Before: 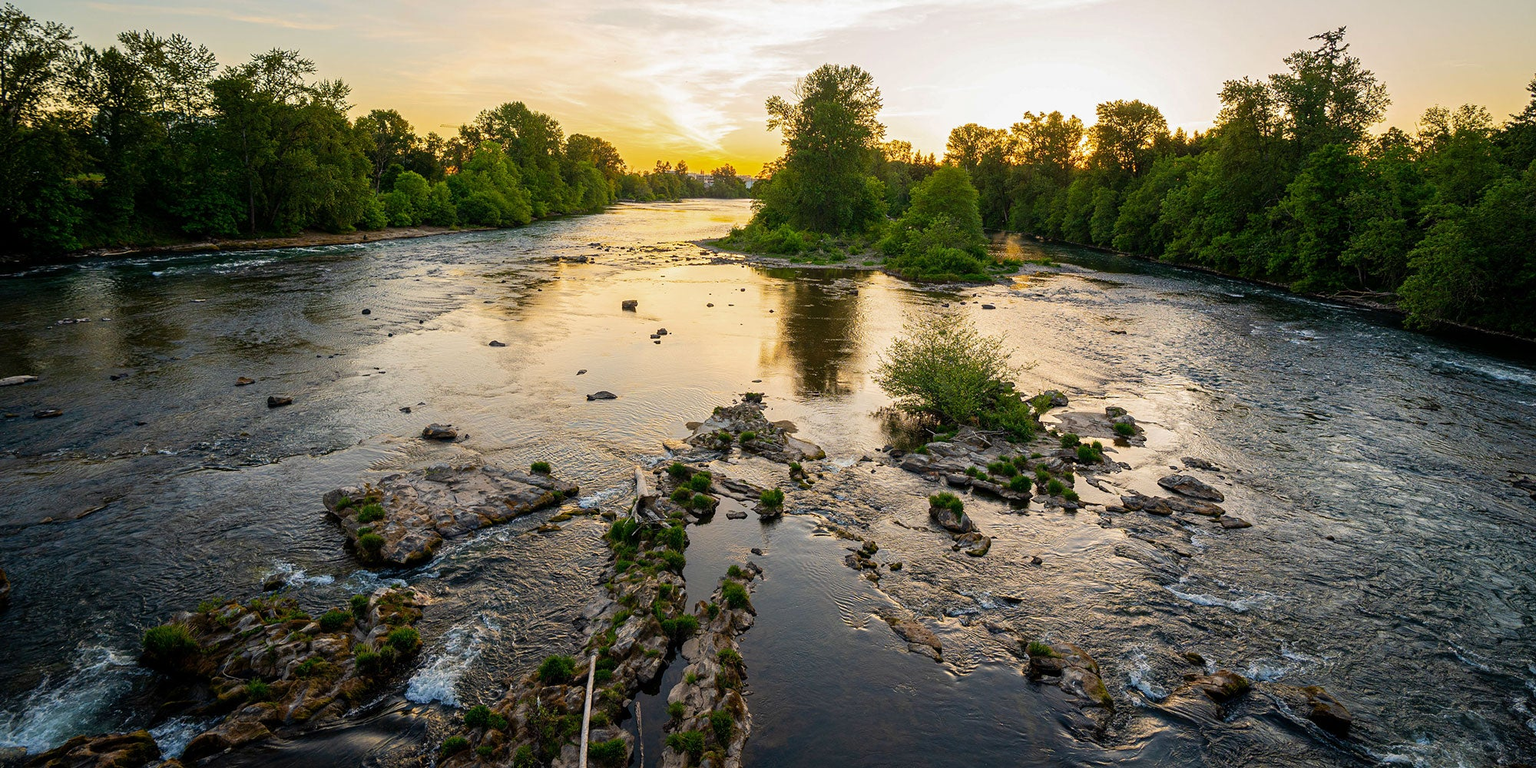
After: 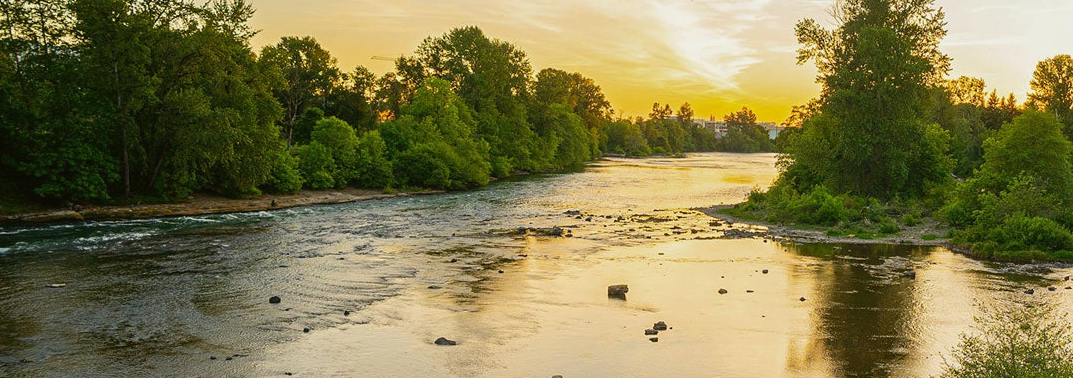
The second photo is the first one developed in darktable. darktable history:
color balance: mode lift, gamma, gain (sRGB), lift [1.04, 1, 1, 0.97], gamma [1.01, 1, 1, 0.97], gain [0.96, 1, 1, 0.97]
crop: left 10.121%, top 10.631%, right 36.218%, bottom 51.526%
